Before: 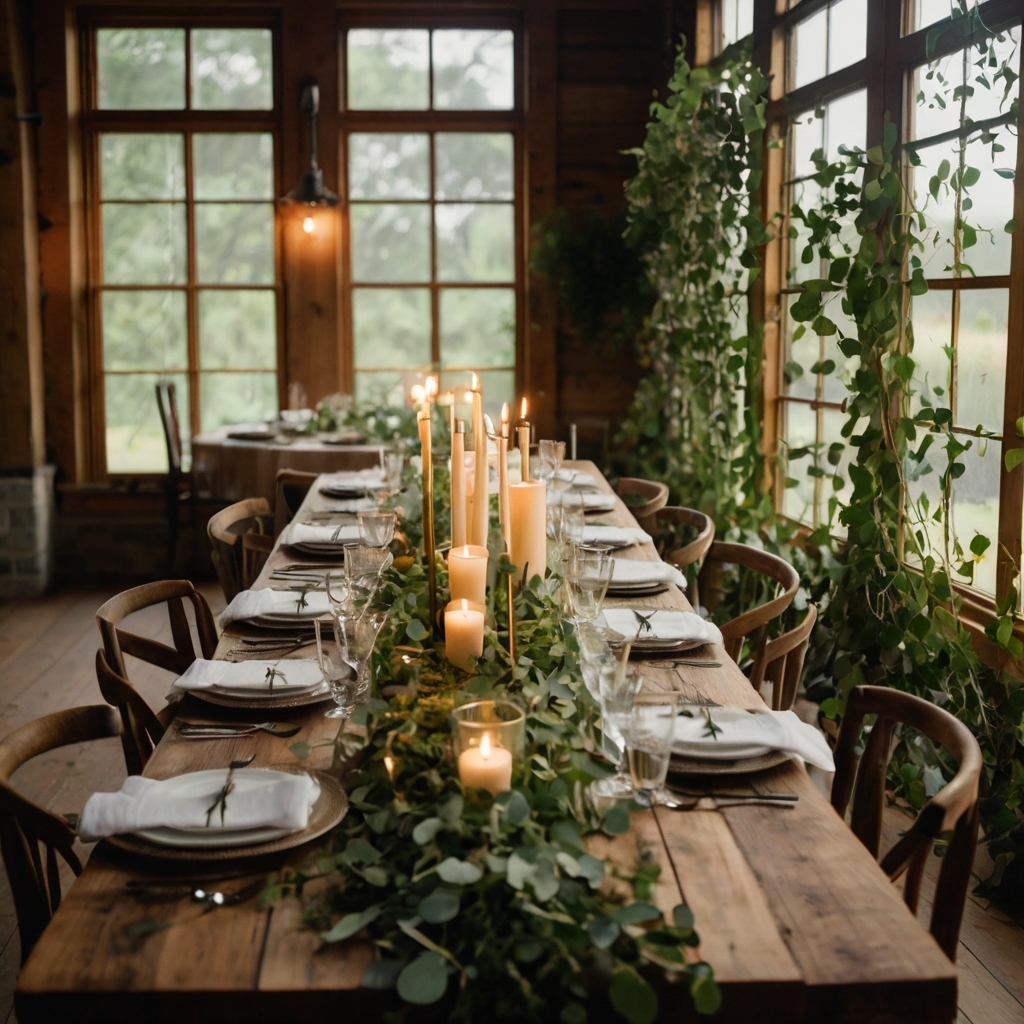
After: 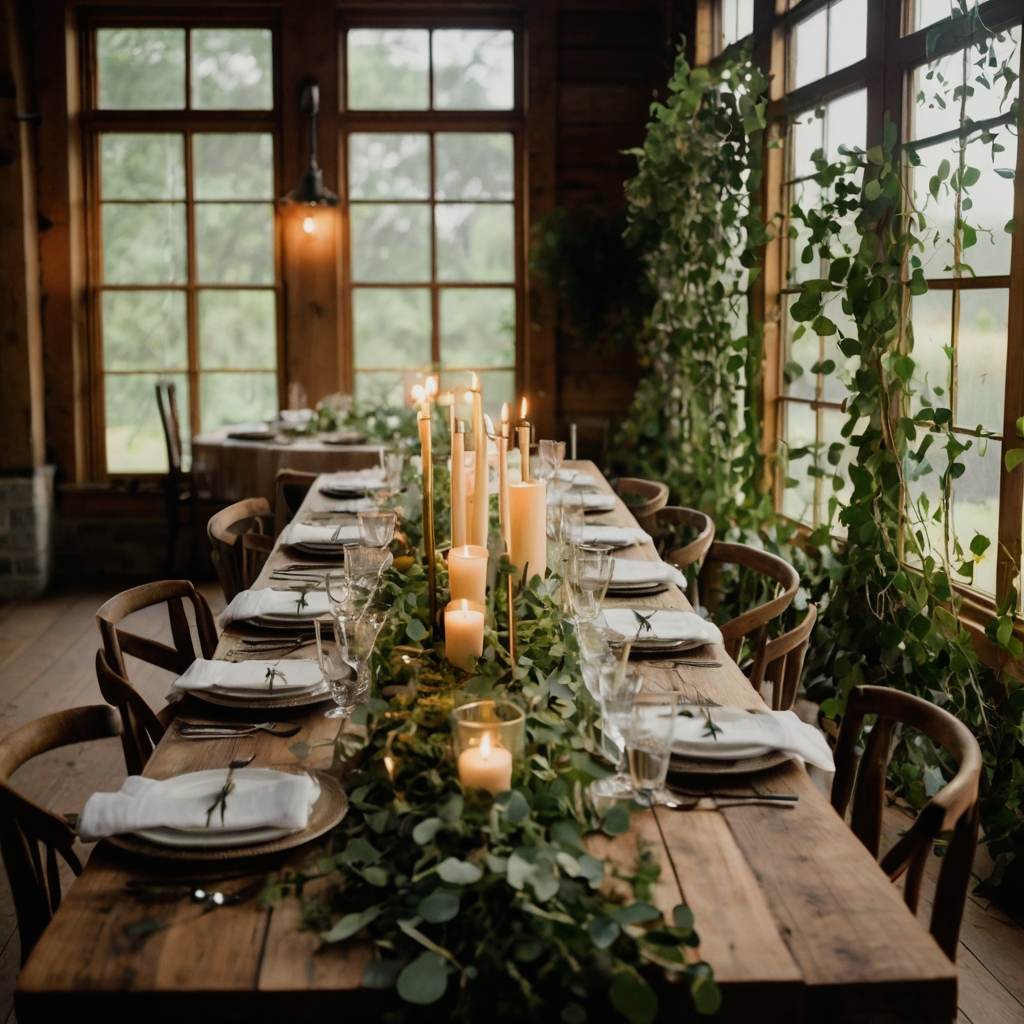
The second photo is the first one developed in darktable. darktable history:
filmic rgb: black relative exposure -11.36 EV, white relative exposure 3.24 EV, hardness 6.76
